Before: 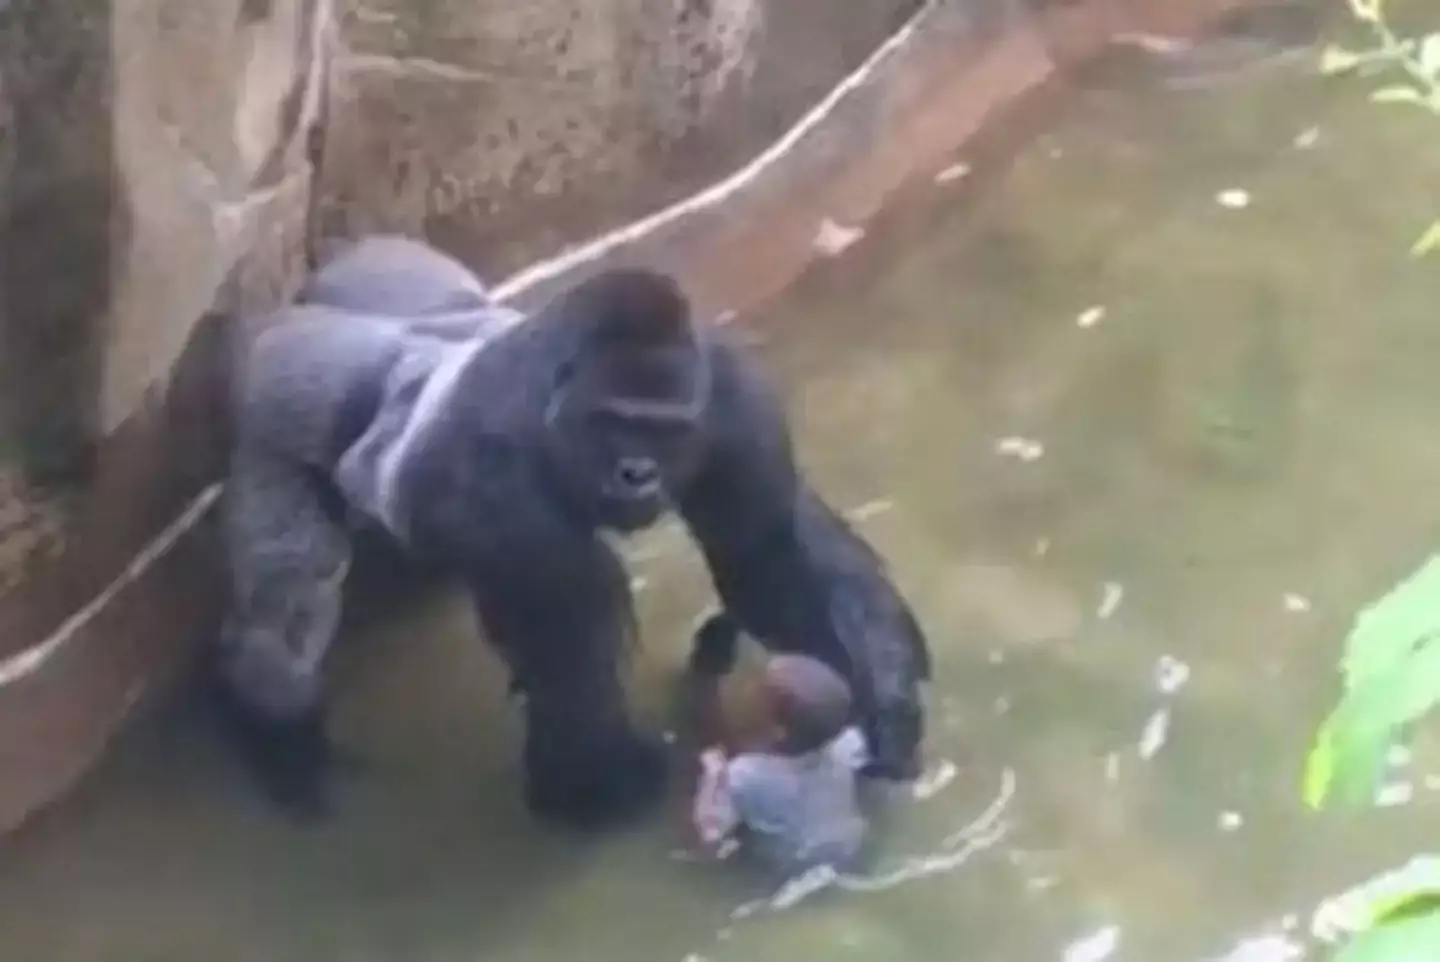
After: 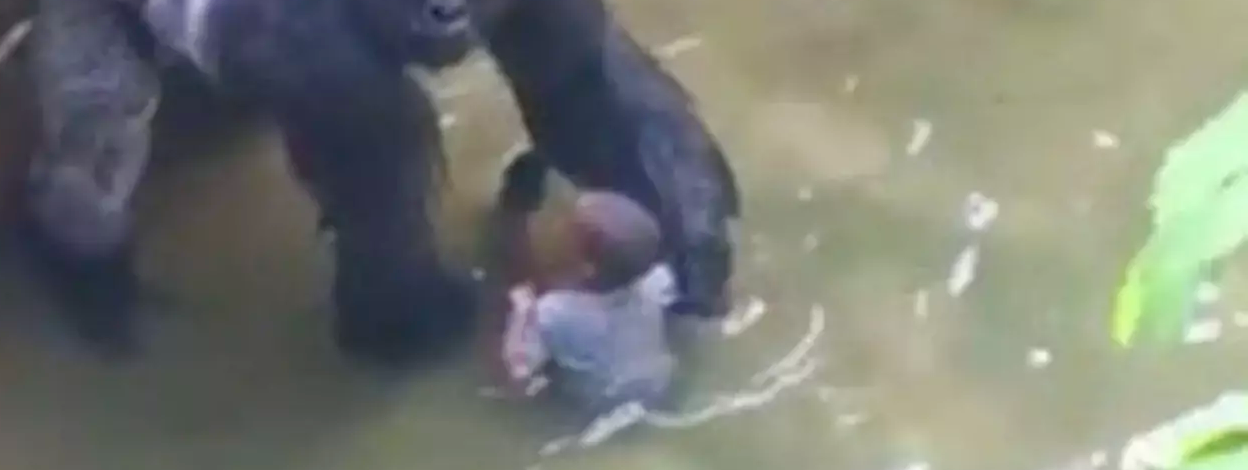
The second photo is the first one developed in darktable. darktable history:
color balance rgb: perceptual saturation grading › global saturation 20%, perceptual saturation grading › highlights -25%, perceptual saturation grading › shadows 25%
crop and rotate: left 13.306%, top 48.129%, bottom 2.928%
